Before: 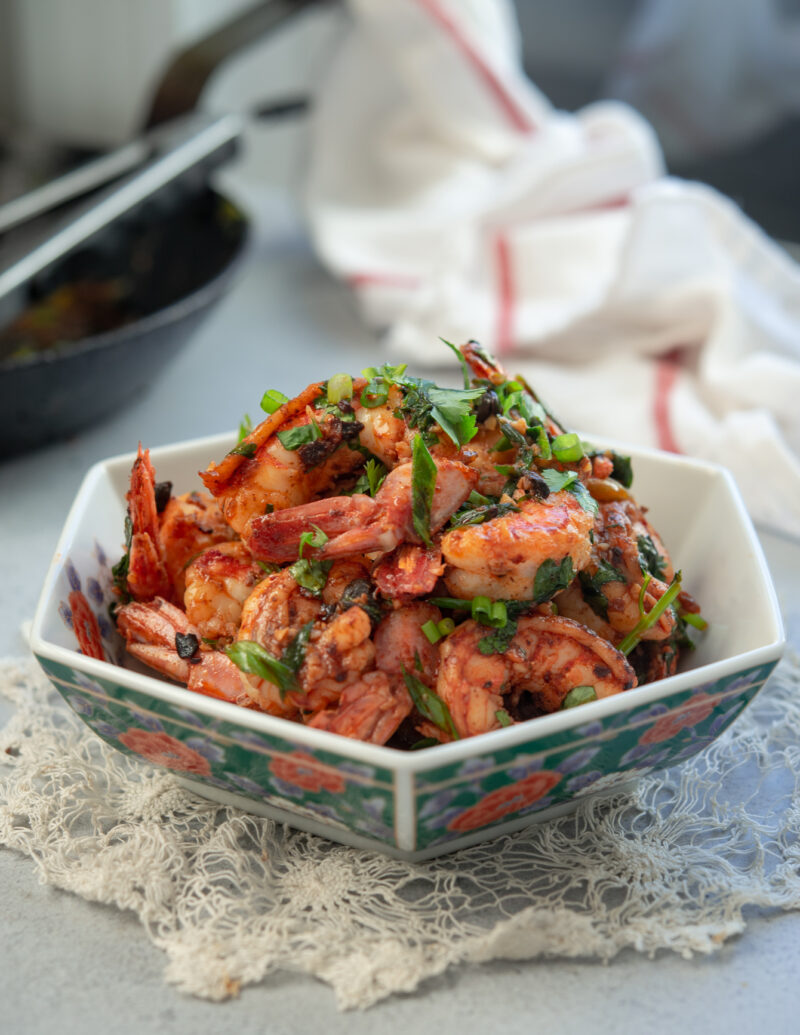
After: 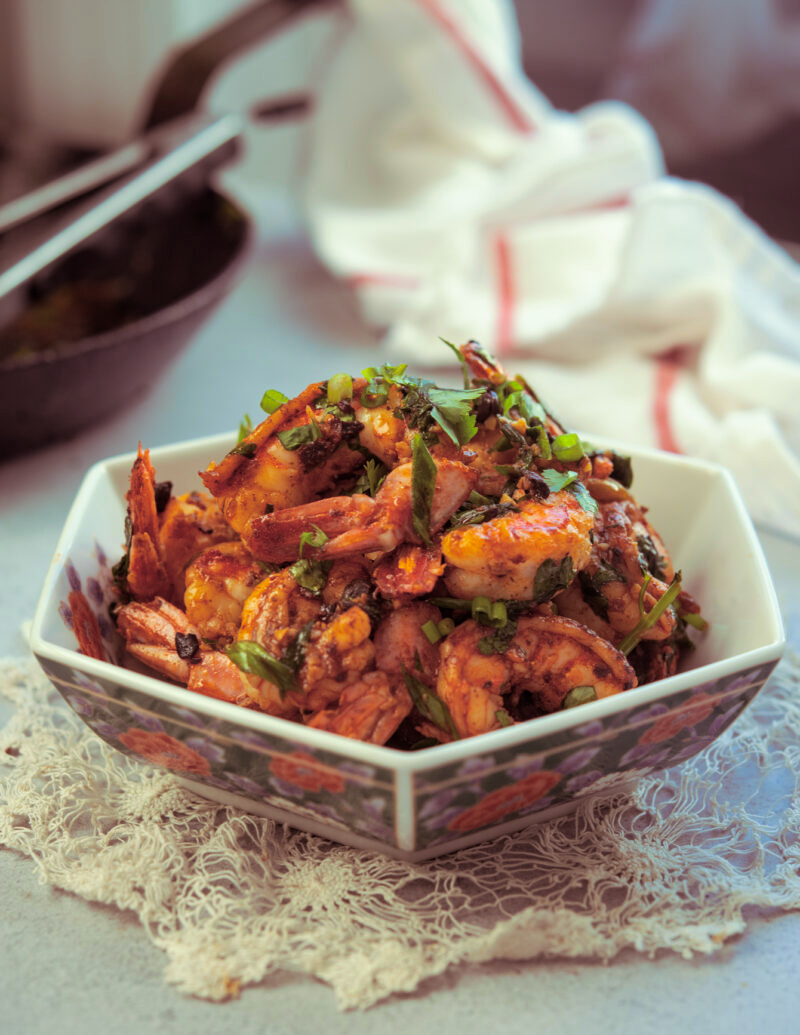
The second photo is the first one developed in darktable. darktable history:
split-toning: on, module defaults
bloom: size 9%, threshold 100%, strength 7%
color correction: highlights a* -4.73, highlights b* 5.06, saturation 0.97
color balance rgb: perceptual saturation grading › global saturation 25%, global vibrance 20%
